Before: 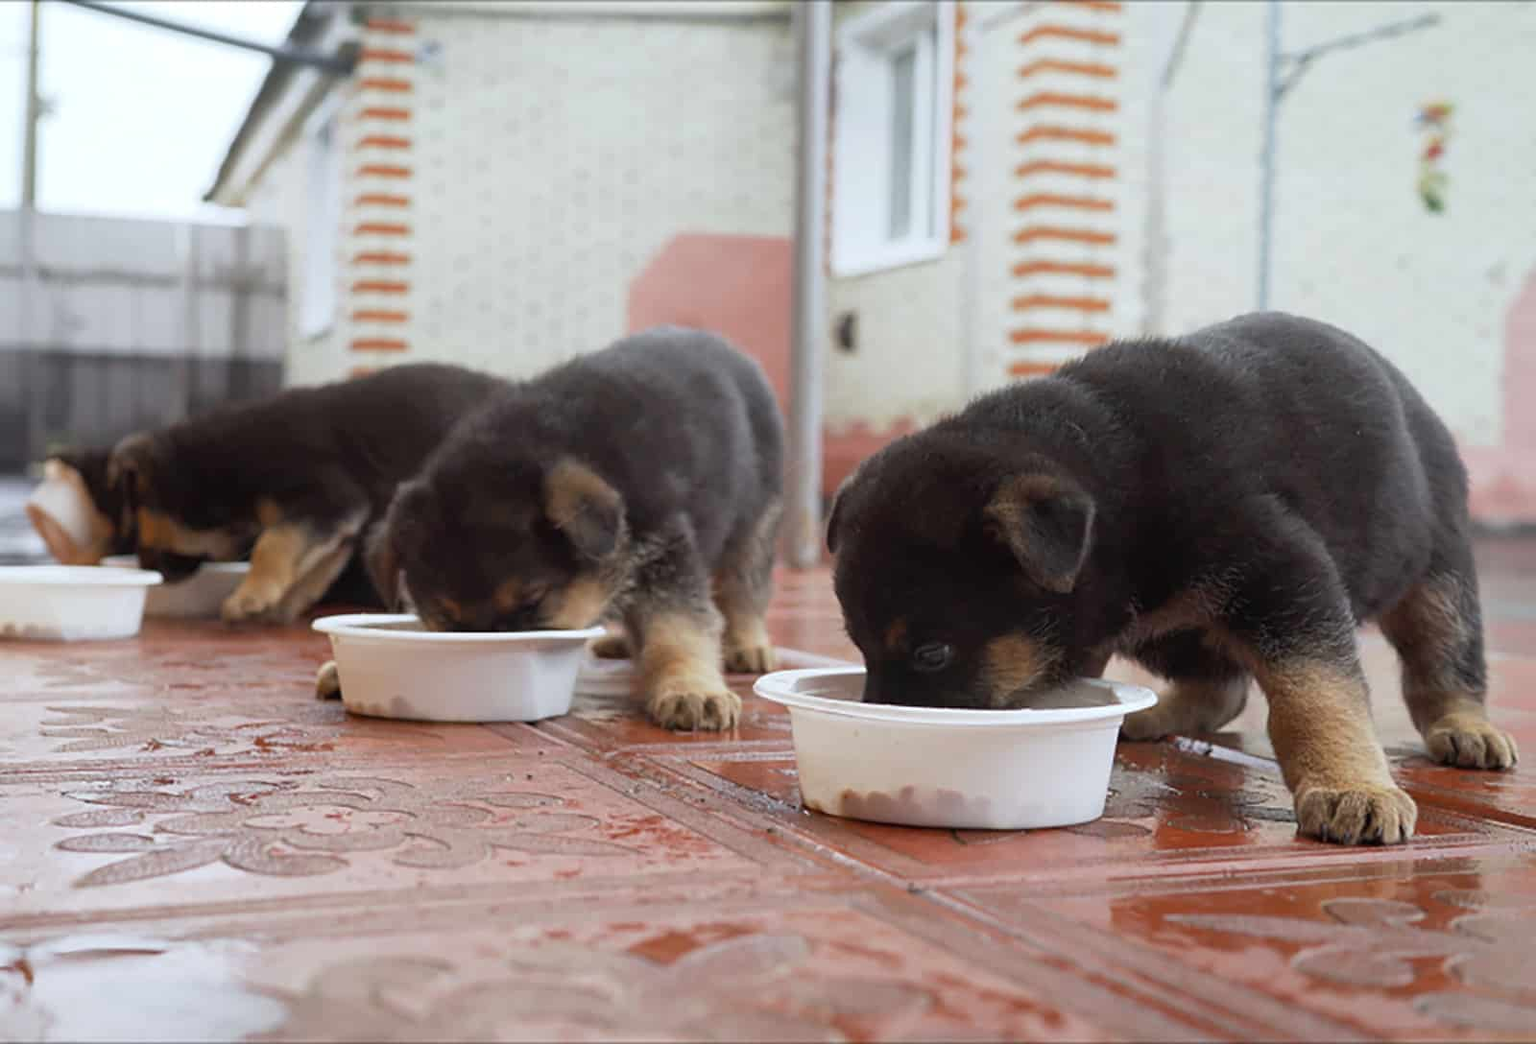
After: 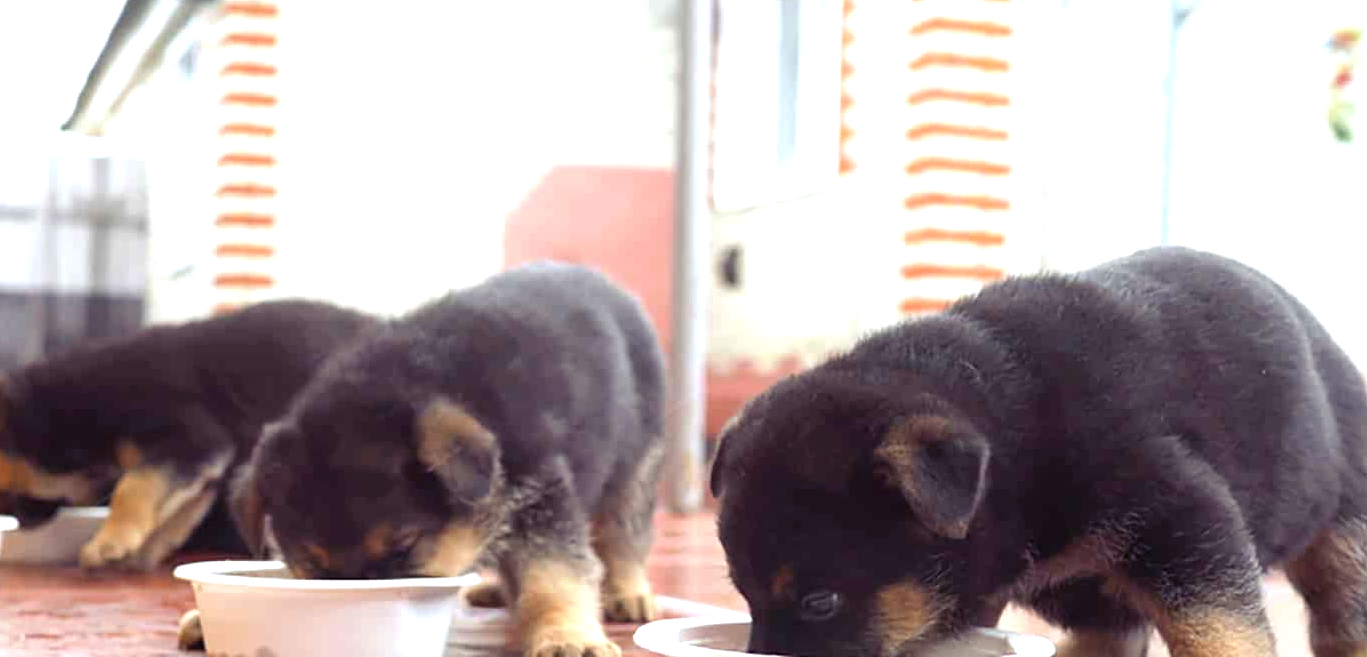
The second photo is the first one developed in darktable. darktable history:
color balance rgb: shadows lift › luminance -21.879%, shadows lift › chroma 9.02%, shadows lift › hue 286.32°, perceptual saturation grading › global saturation 0.715%, global vibrance 20%
exposure: exposure 1 EV, compensate highlight preservation false
color calibration: illuminant same as pipeline (D50), adaptation XYZ, x 0.346, y 0.358, temperature 5003.09 K
crop and rotate: left 9.467%, top 7.277%, right 5.048%, bottom 32.302%
